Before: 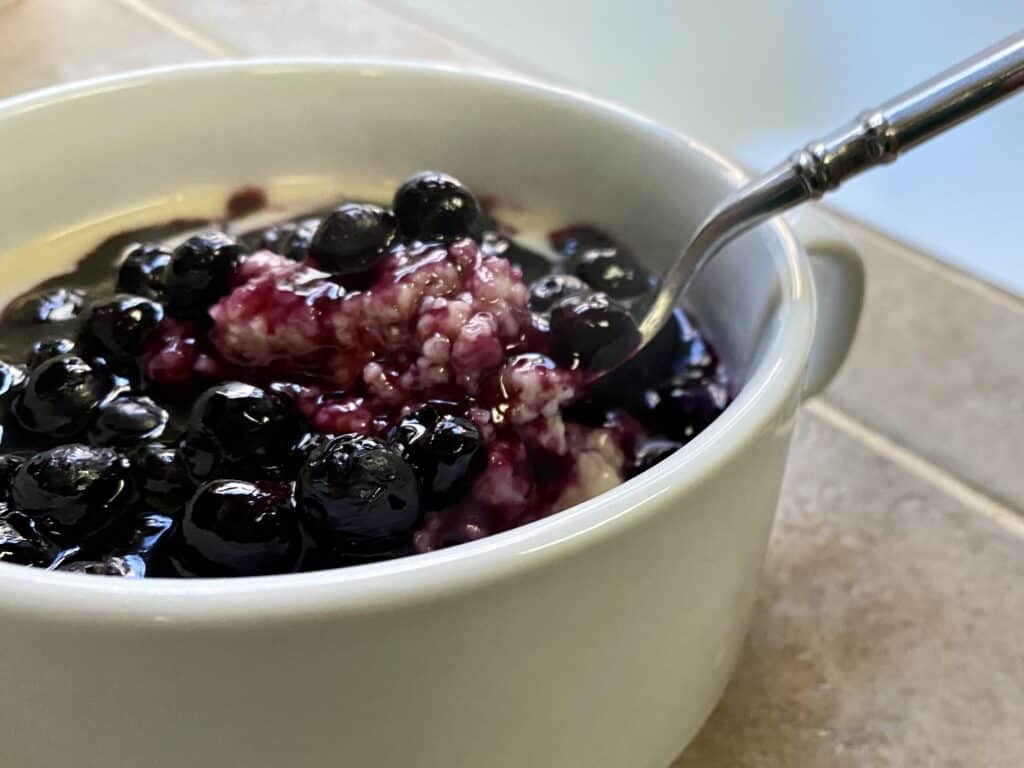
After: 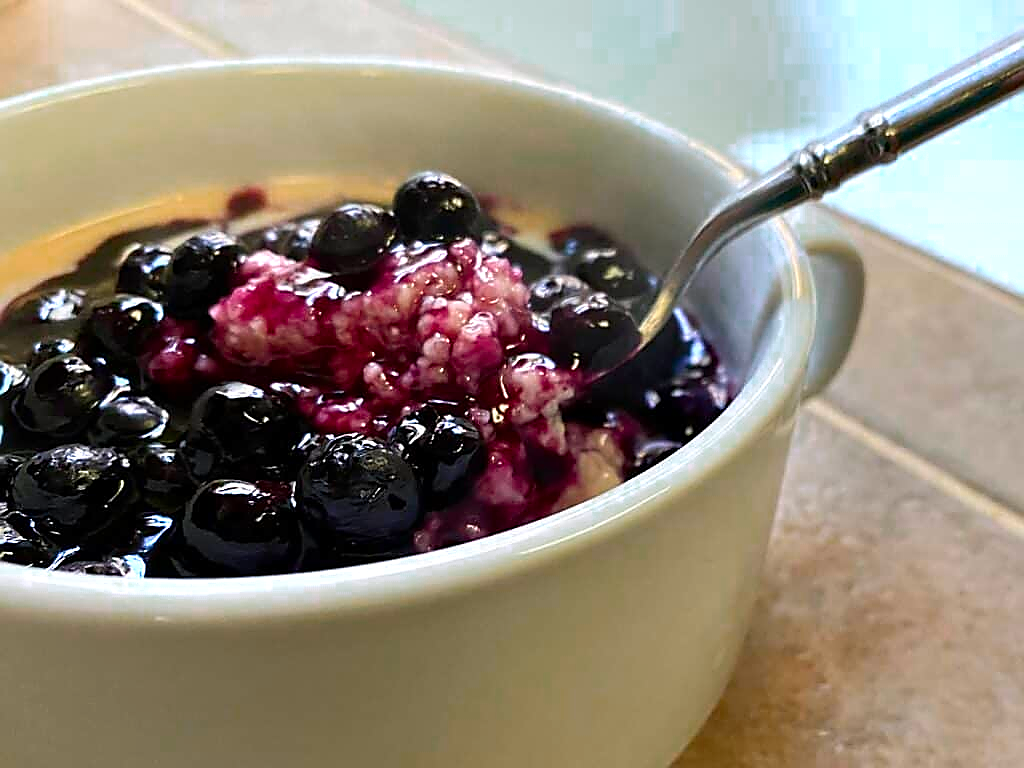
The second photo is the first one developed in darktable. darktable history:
sharpen: radius 1.4, amount 1.25, threshold 0.7
color zones: curves: ch0 [(0.473, 0.374) (0.742, 0.784)]; ch1 [(0.354, 0.737) (0.742, 0.705)]; ch2 [(0.318, 0.421) (0.758, 0.532)]
